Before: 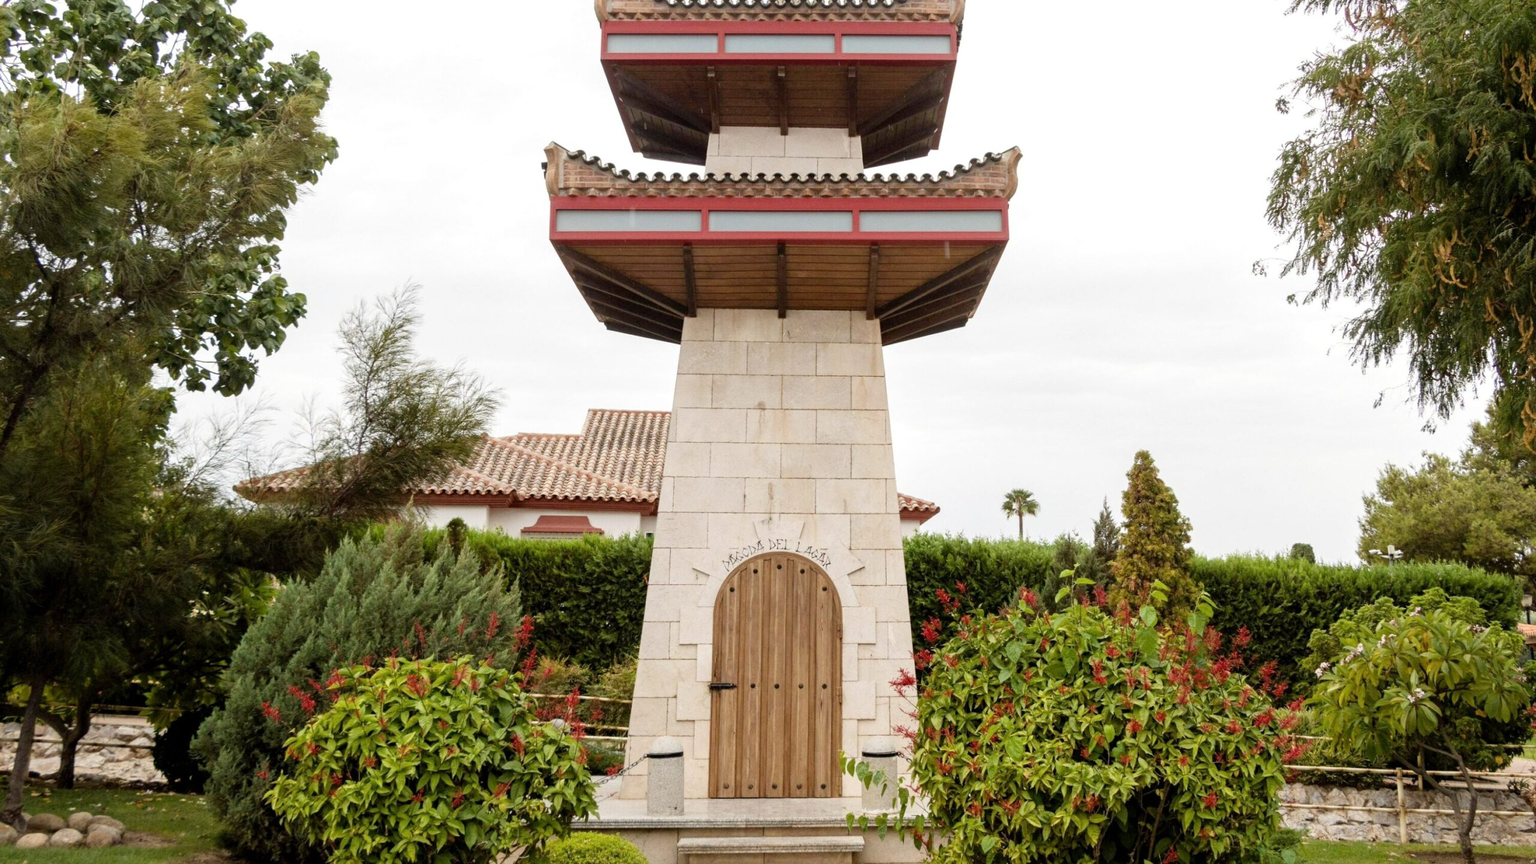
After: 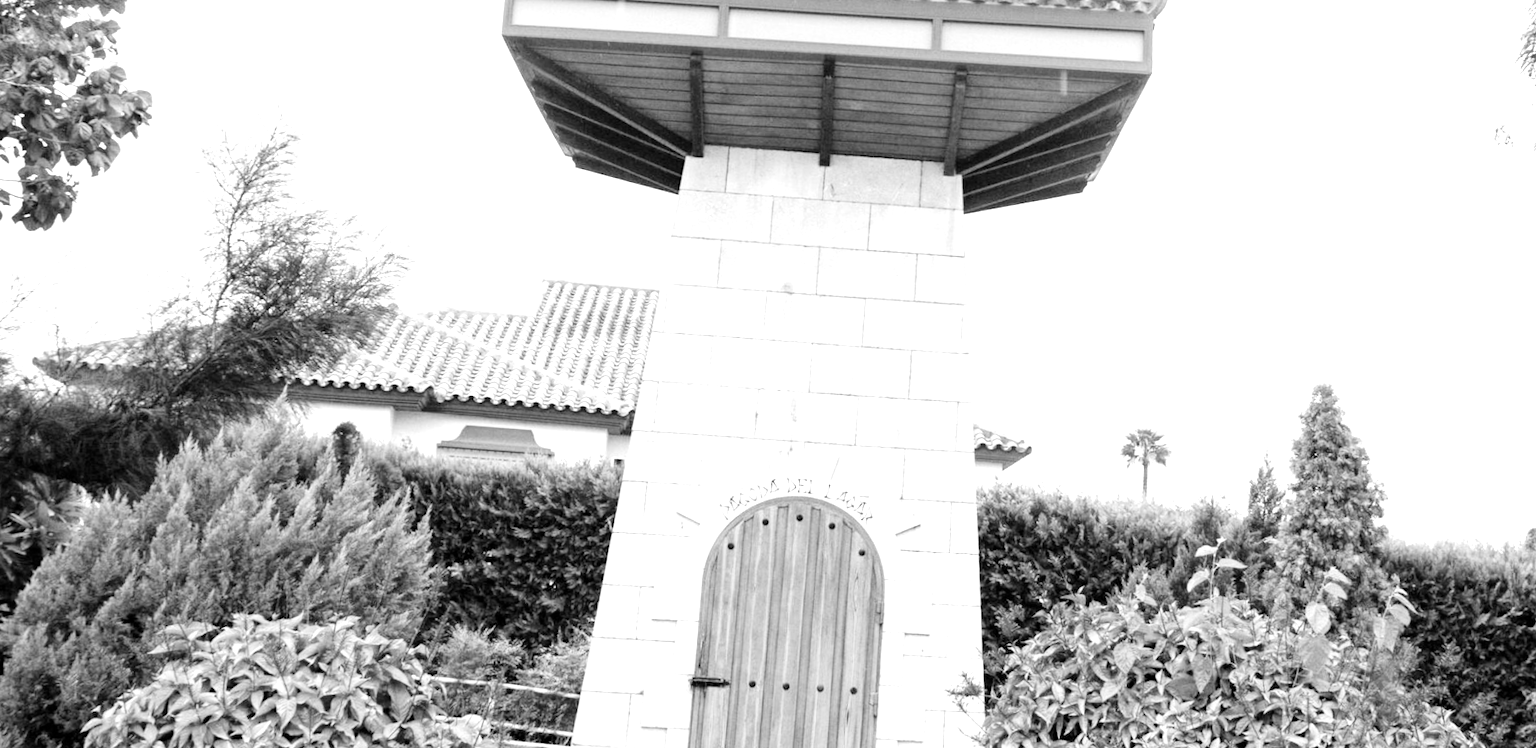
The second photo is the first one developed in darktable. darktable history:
tone curve: curves: ch0 [(0, 0) (0.004, 0.001) (0.133, 0.112) (0.325, 0.362) (0.832, 0.893) (1, 1)], color space Lab, linked channels, preserve colors none
crop and rotate: angle -3.37°, left 9.79%, top 20.73%, right 12.42%, bottom 11.82%
exposure: exposure 1.089 EV, compensate highlight preservation false
monochrome: on, module defaults
